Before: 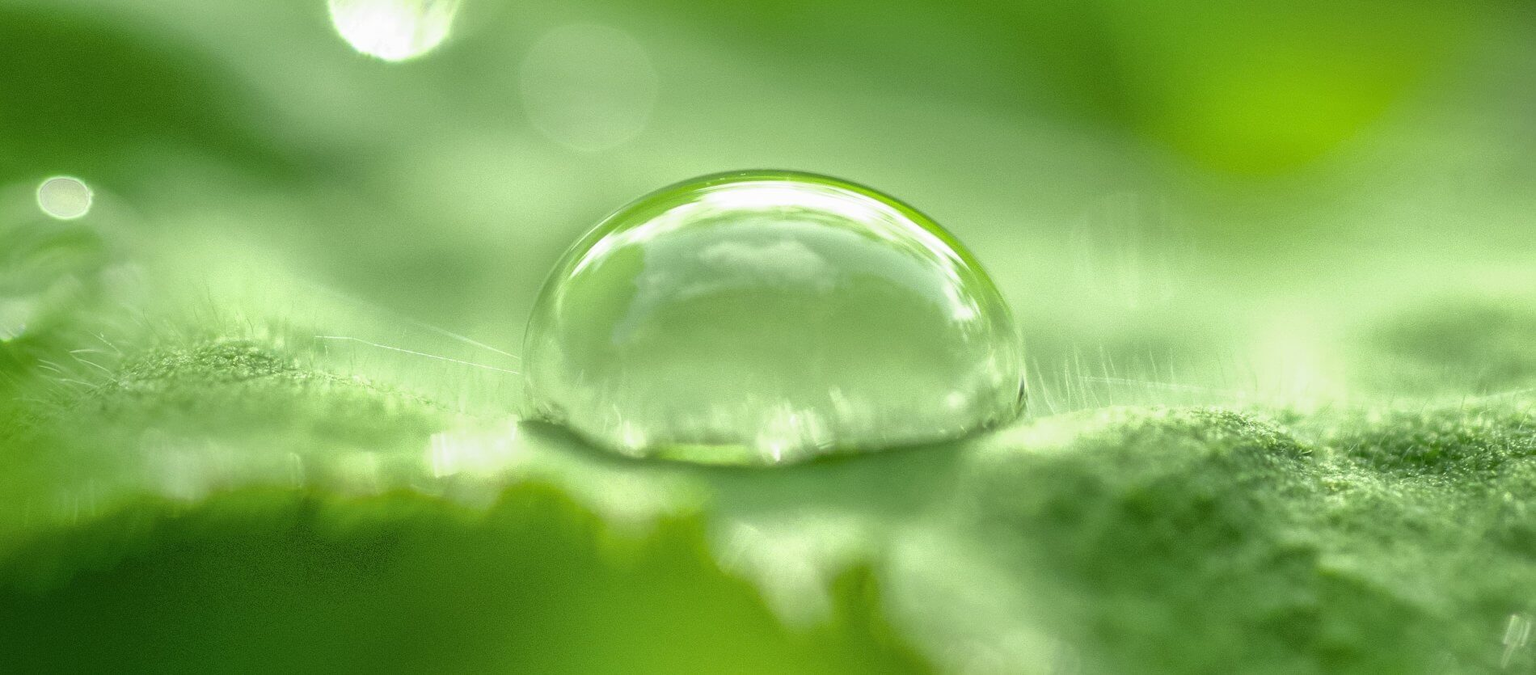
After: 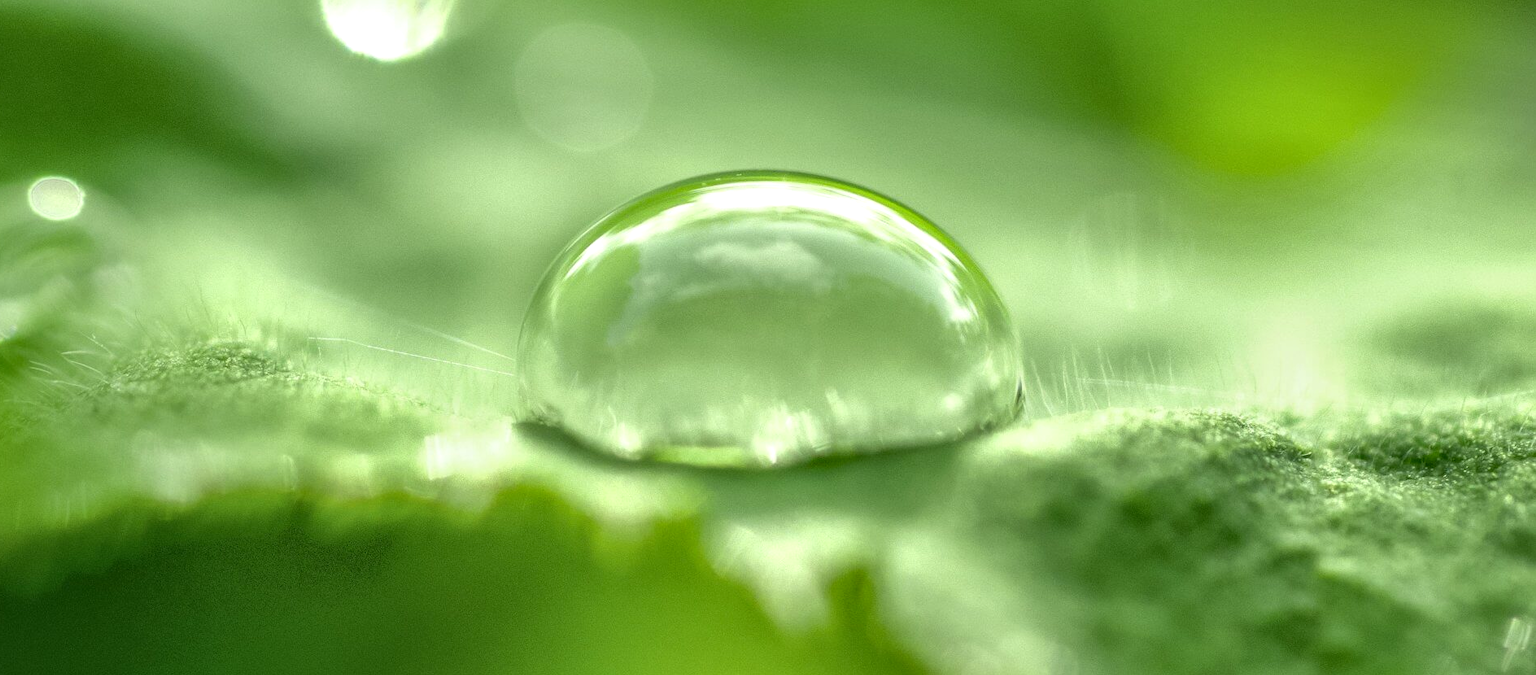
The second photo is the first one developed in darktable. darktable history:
crop and rotate: left 0.614%, top 0.179%, bottom 0.309%
contrast equalizer: y [[0.536, 0.565, 0.581, 0.516, 0.52, 0.491], [0.5 ×6], [0.5 ×6], [0 ×6], [0 ×6]]
